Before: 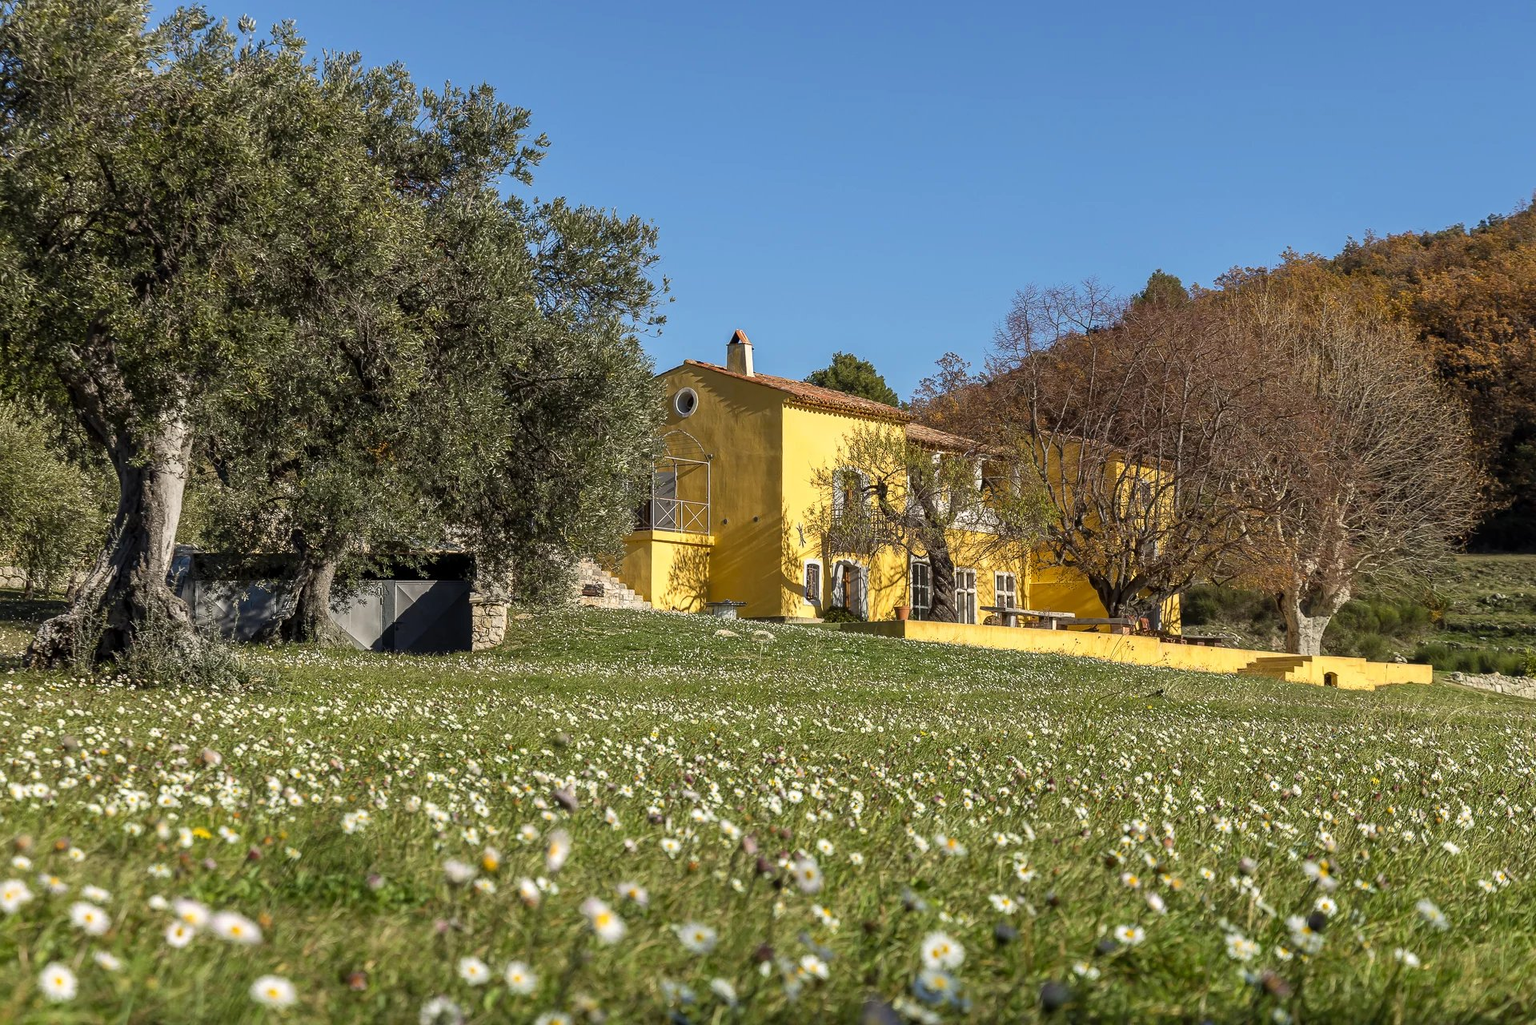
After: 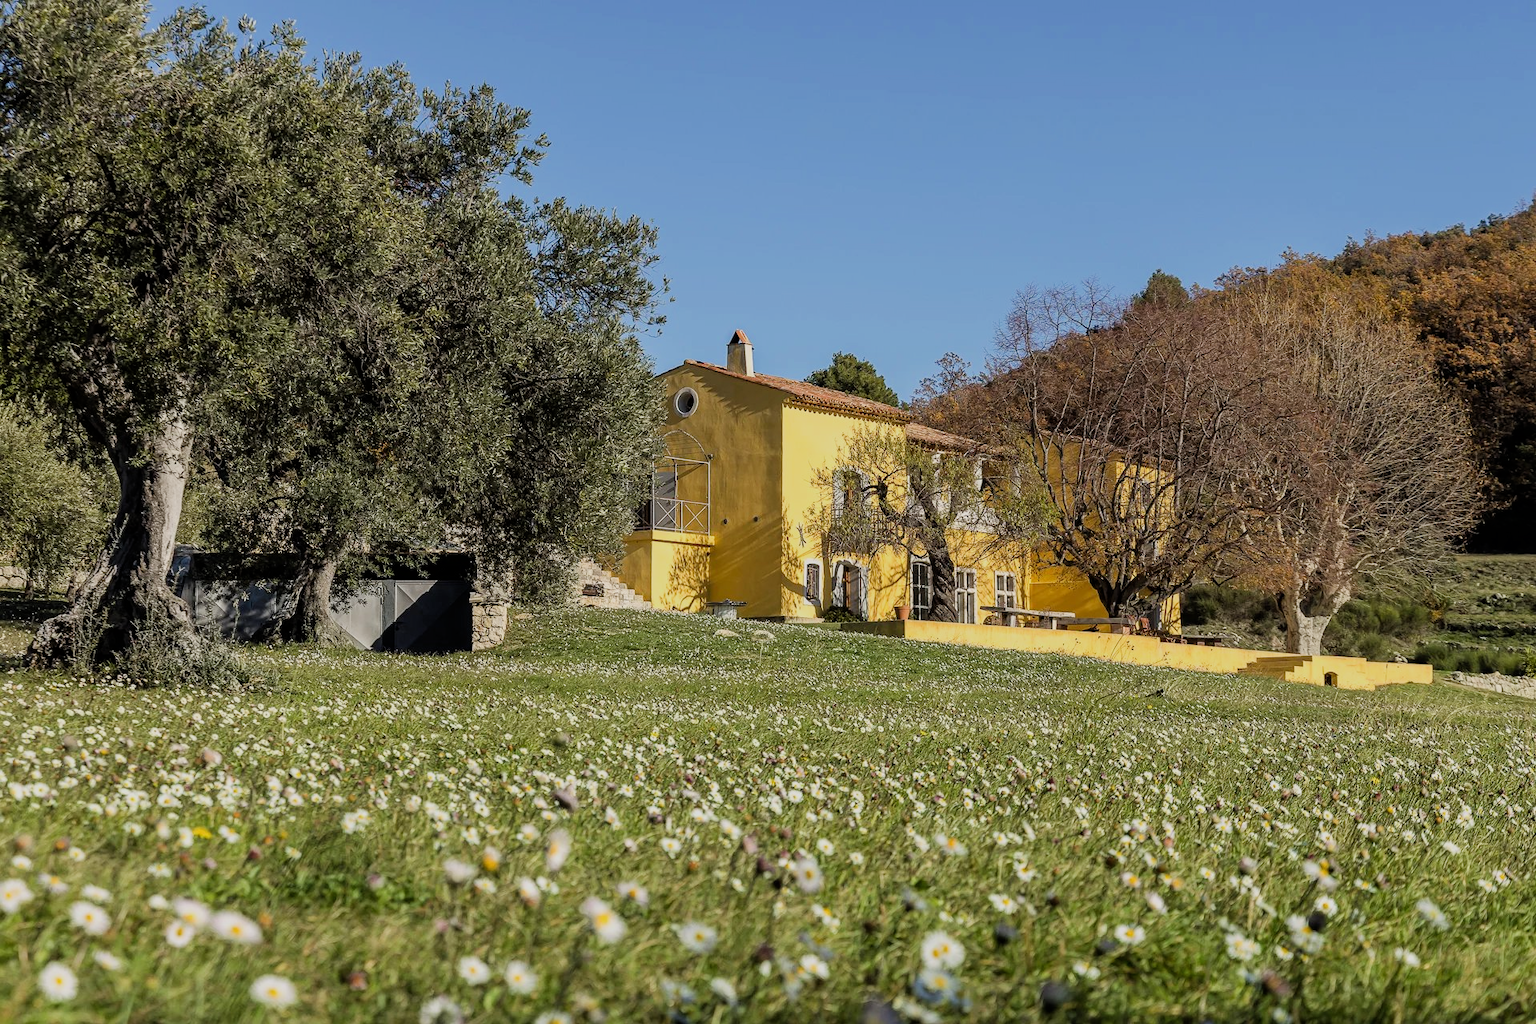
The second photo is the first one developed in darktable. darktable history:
exposure: exposure 0.127 EV, compensate highlight preservation false
filmic rgb: black relative exposure -7.65 EV, white relative exposure 4.56 EV, hardness 3.61, contrast 1.052
